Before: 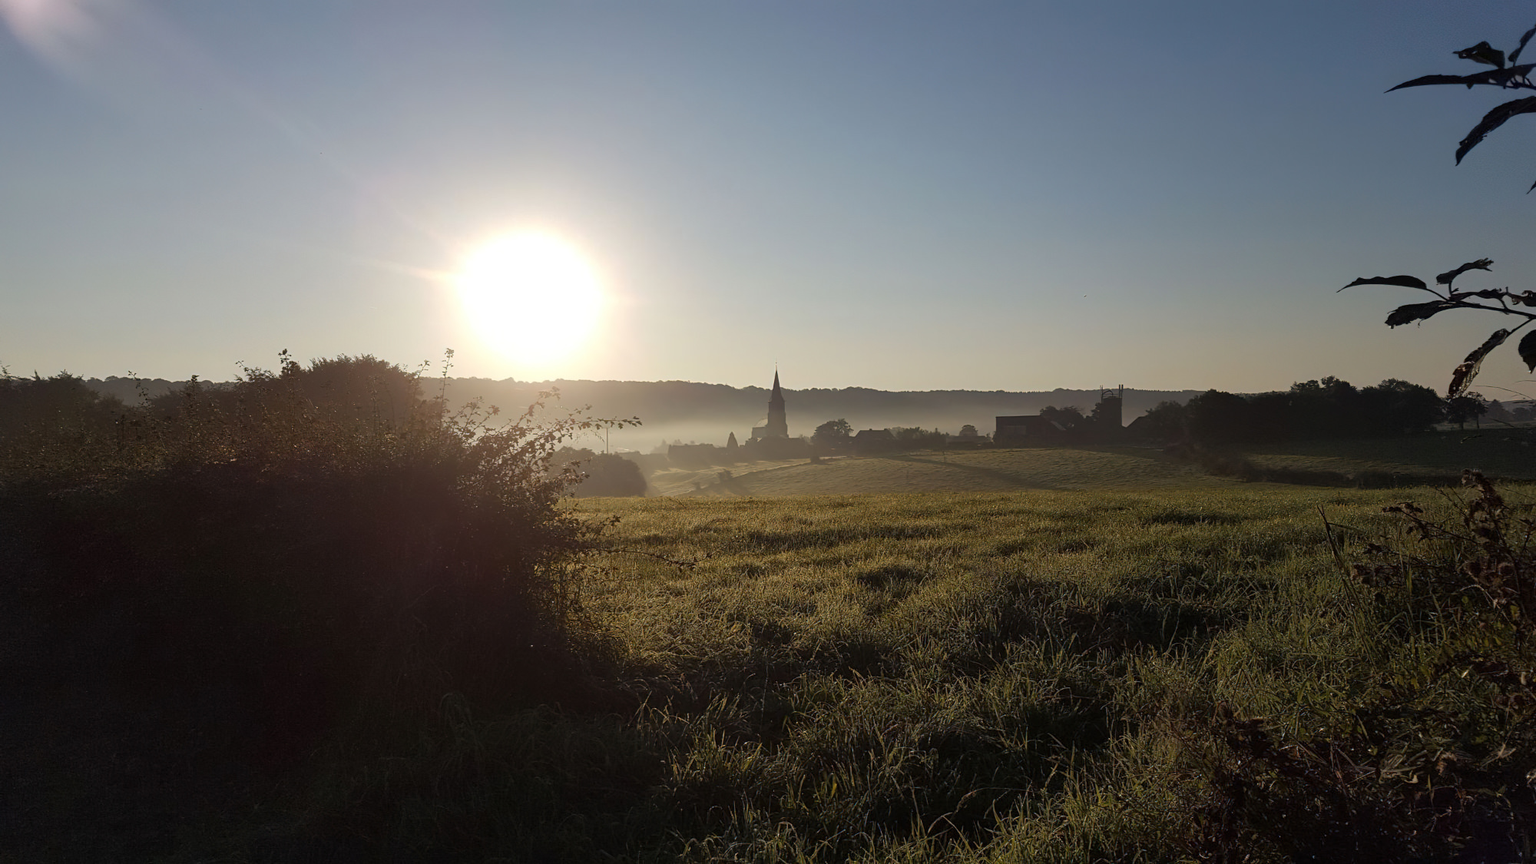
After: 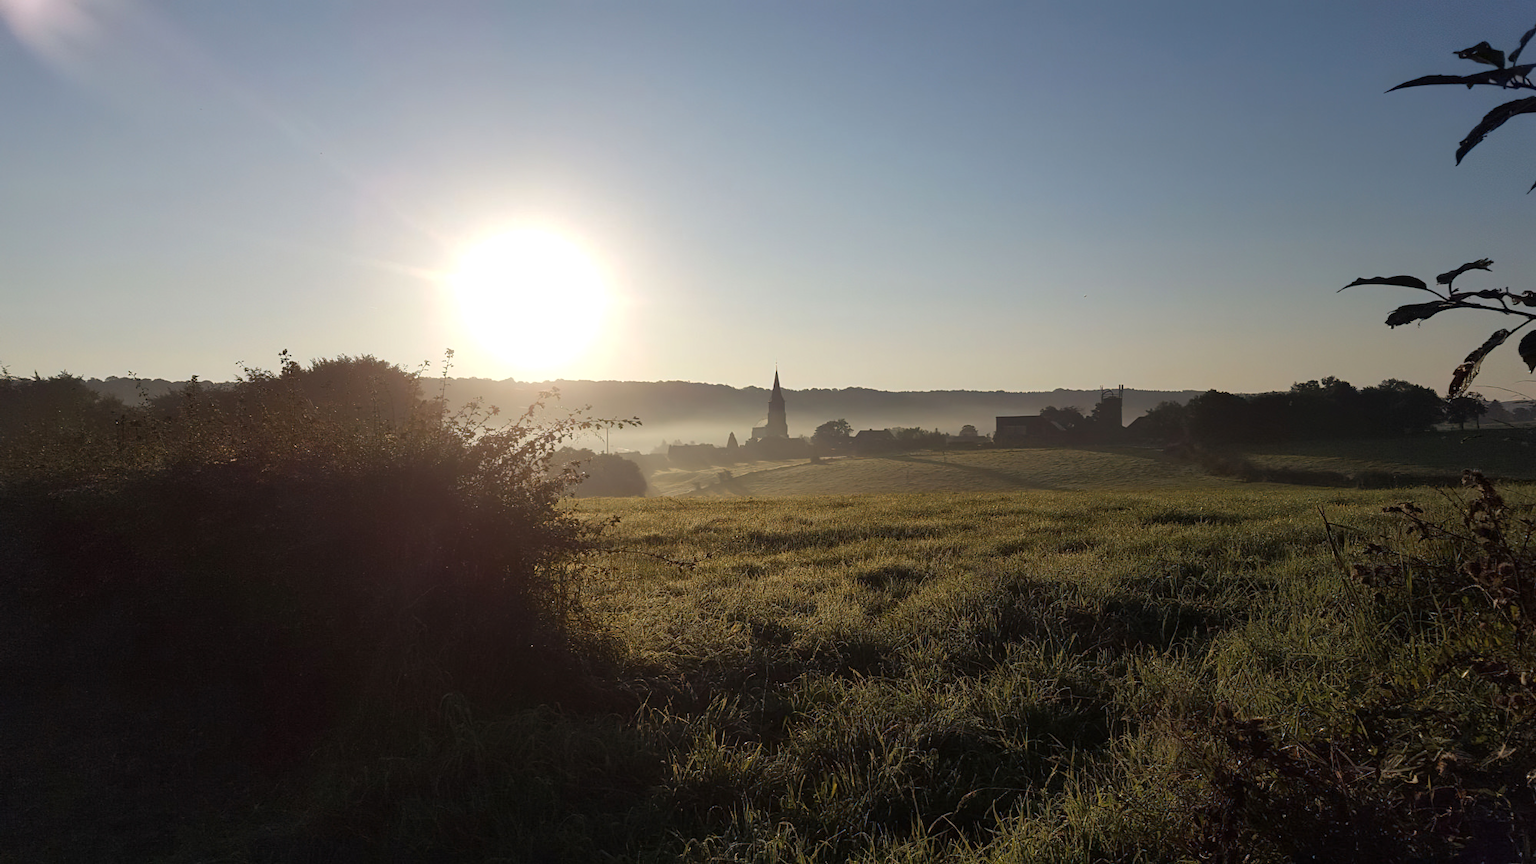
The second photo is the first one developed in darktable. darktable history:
exposure: exposure 0.203 EV, compensate highlight preservation false
color correction: highlights b* -0.021, saturation 0.981
